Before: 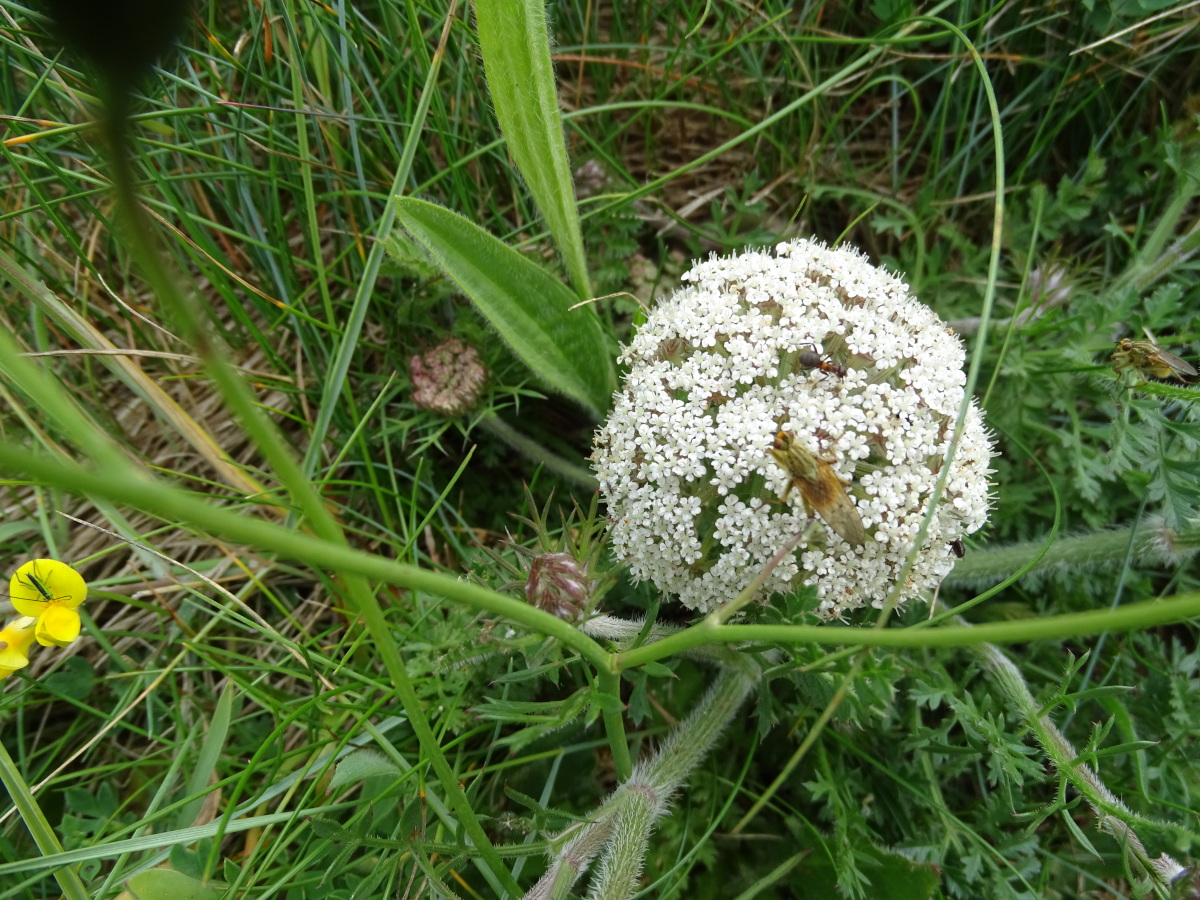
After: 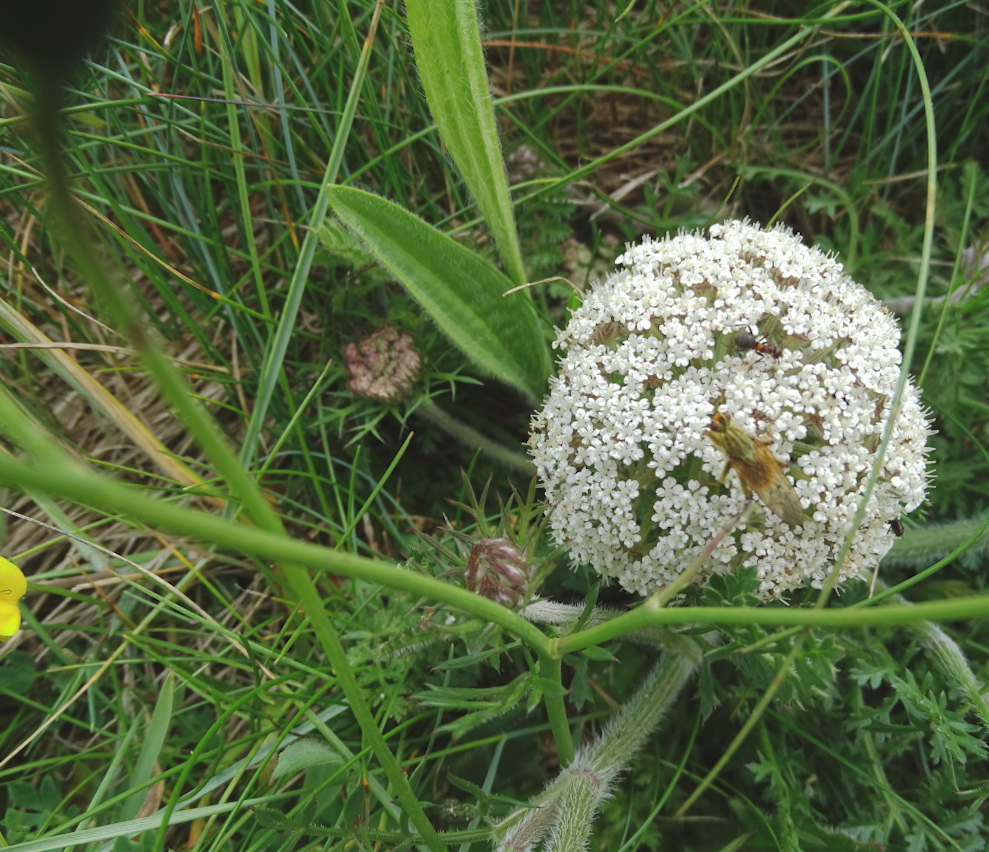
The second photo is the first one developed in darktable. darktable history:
crop and rotate: angle 1°, left 4.281%, top 0.642%, right 11.383%, bottom 2.486%
tone curve: curves: ch0 [(0, 0) (0.003, 0.08) (0.011, 0.088) (0.025, 0.104) (0.044, 0.122) (0.069, 0.141) (0.1, 0.161) (0.136, 0.181) (0.177, 0.209) (0.224, 0.246) (0.277, 0.293) (0.335, 0.343) (0.399, 0.399) (0.468, 0.464) (0.543, 0.54) (0.623, 0.616) (0.709, 0.694) (0.801, 0.757) (0.898, 0.821) (1, 1)], preserve colors none
